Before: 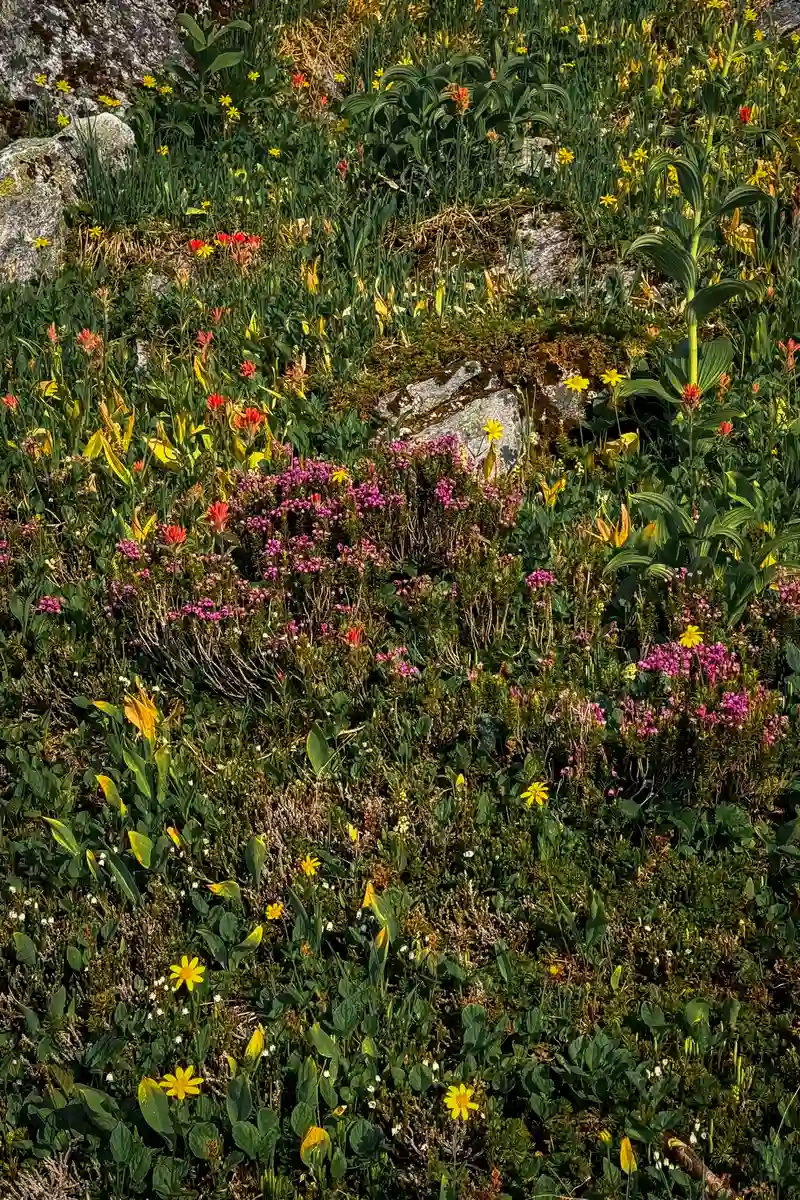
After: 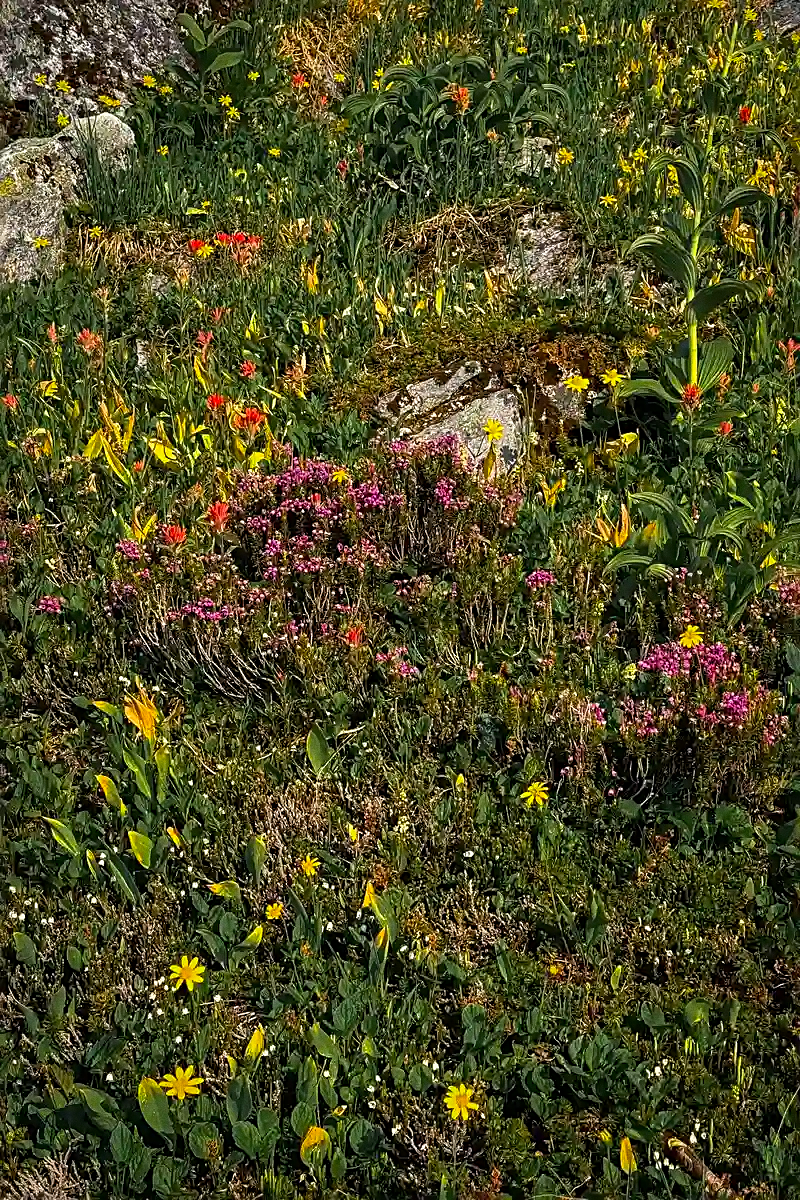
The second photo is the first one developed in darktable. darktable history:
color balance: output saturation 110%
grain: coarseness 0.09 ISO
sharpen: on, module defaults
